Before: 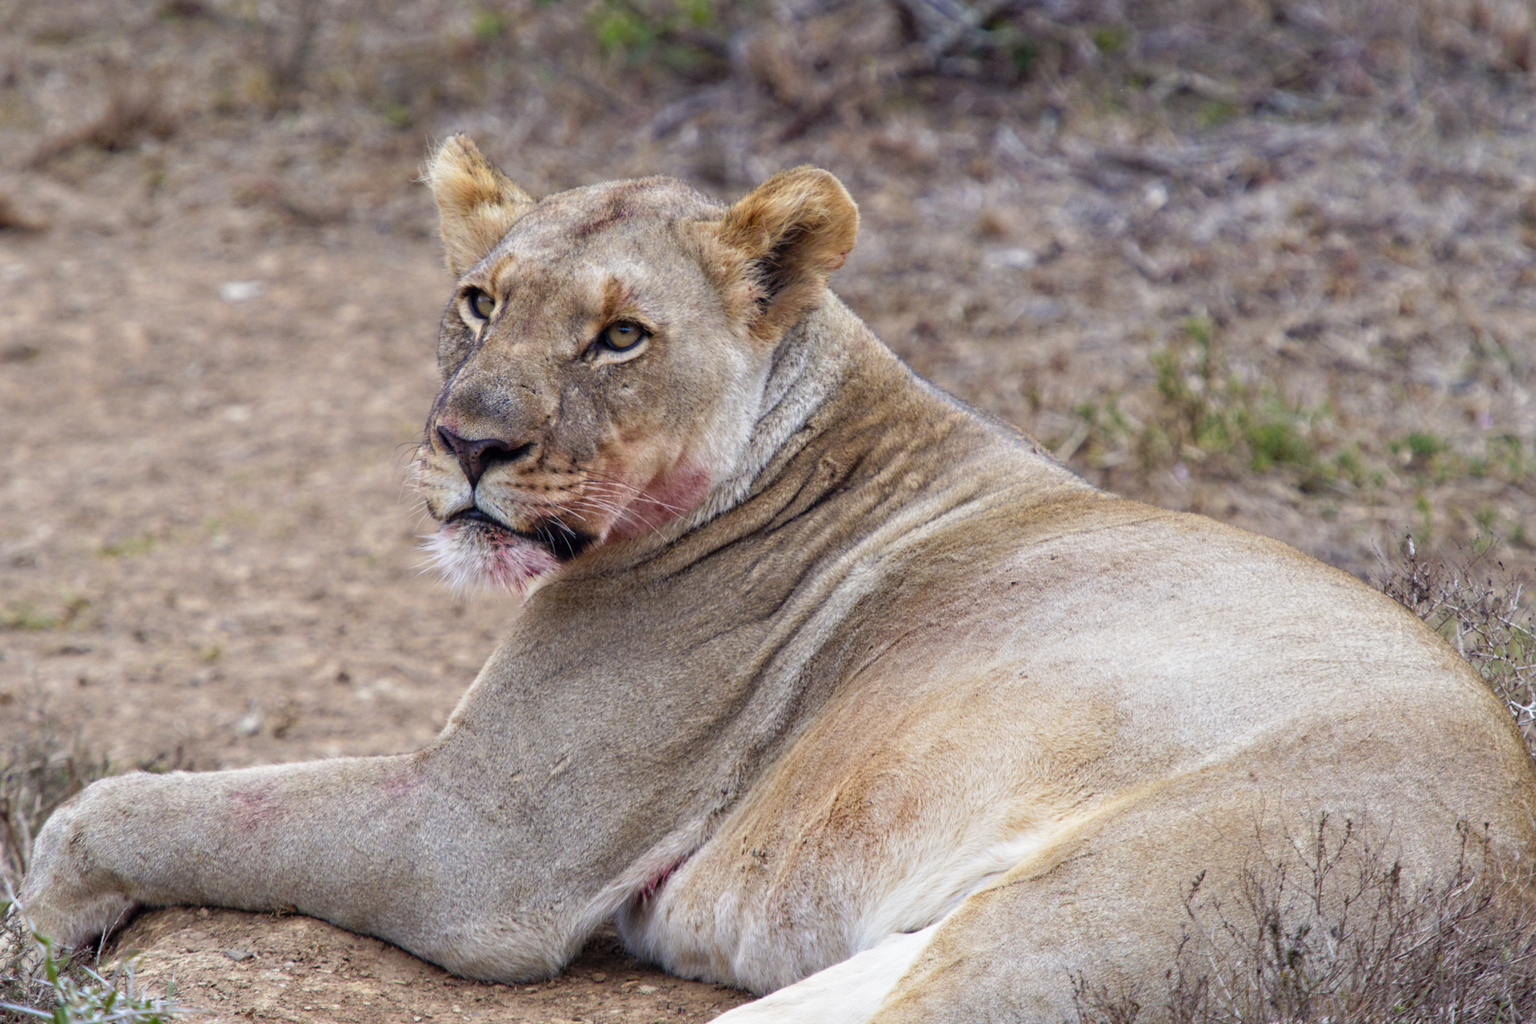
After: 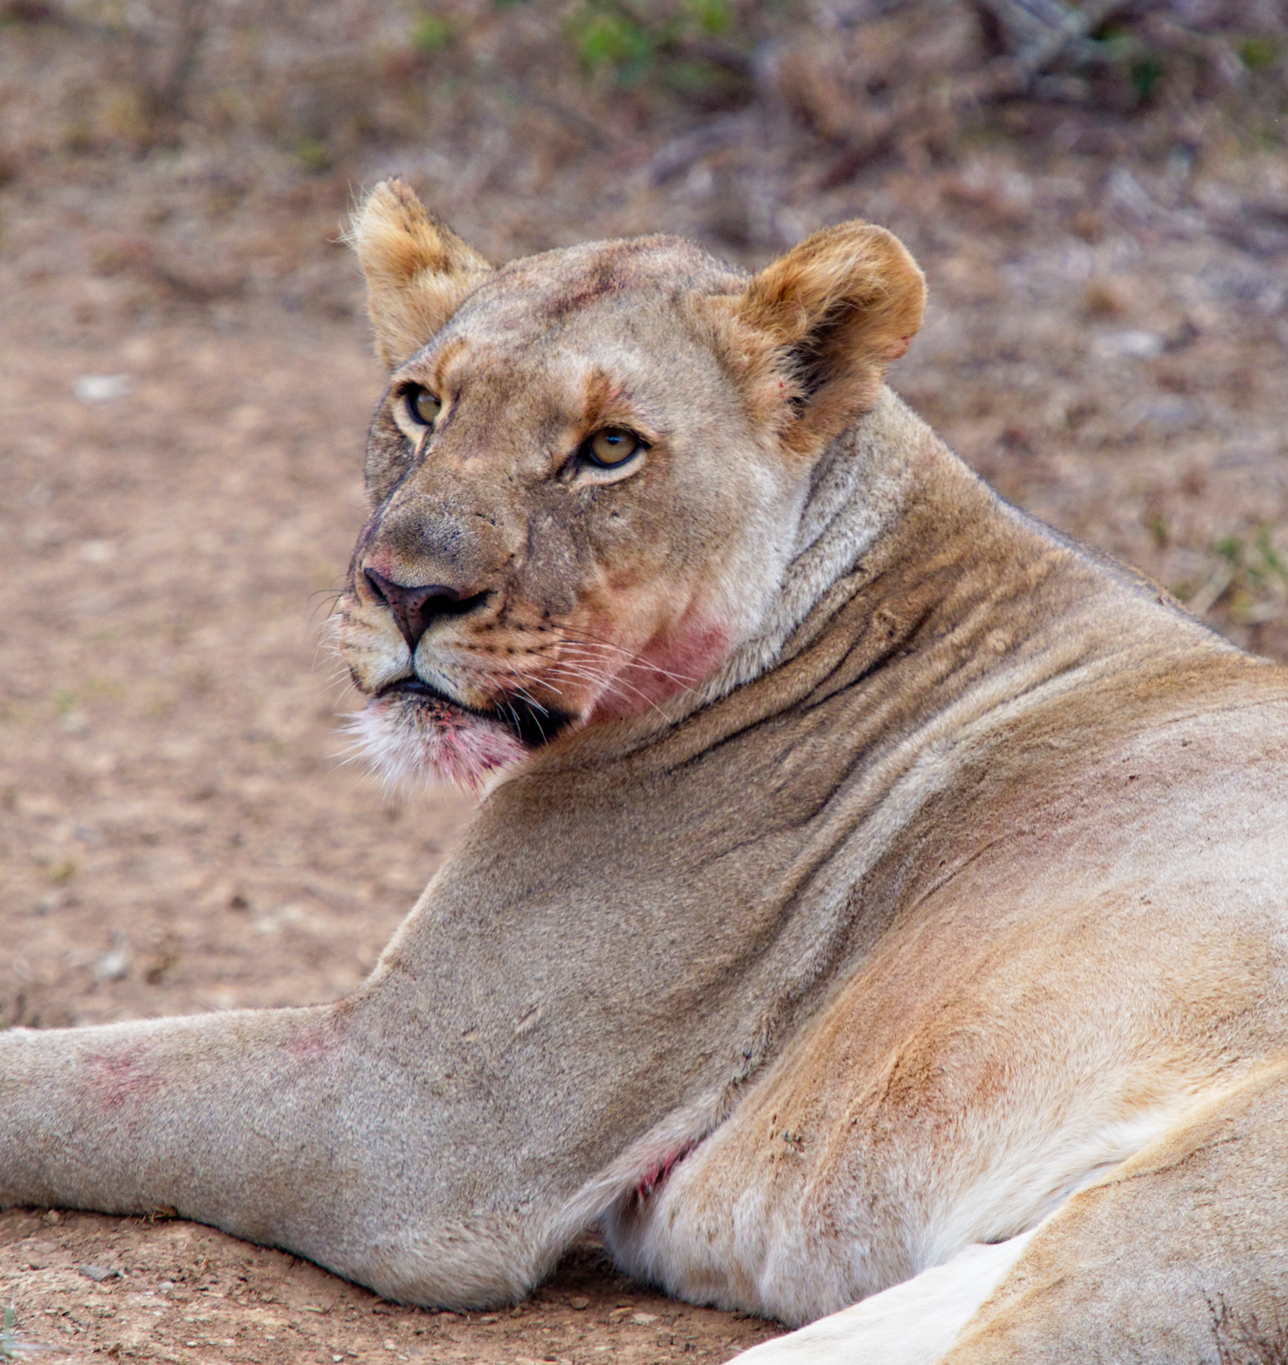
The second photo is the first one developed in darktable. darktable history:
crop: left 10.732%, right 26.363%
